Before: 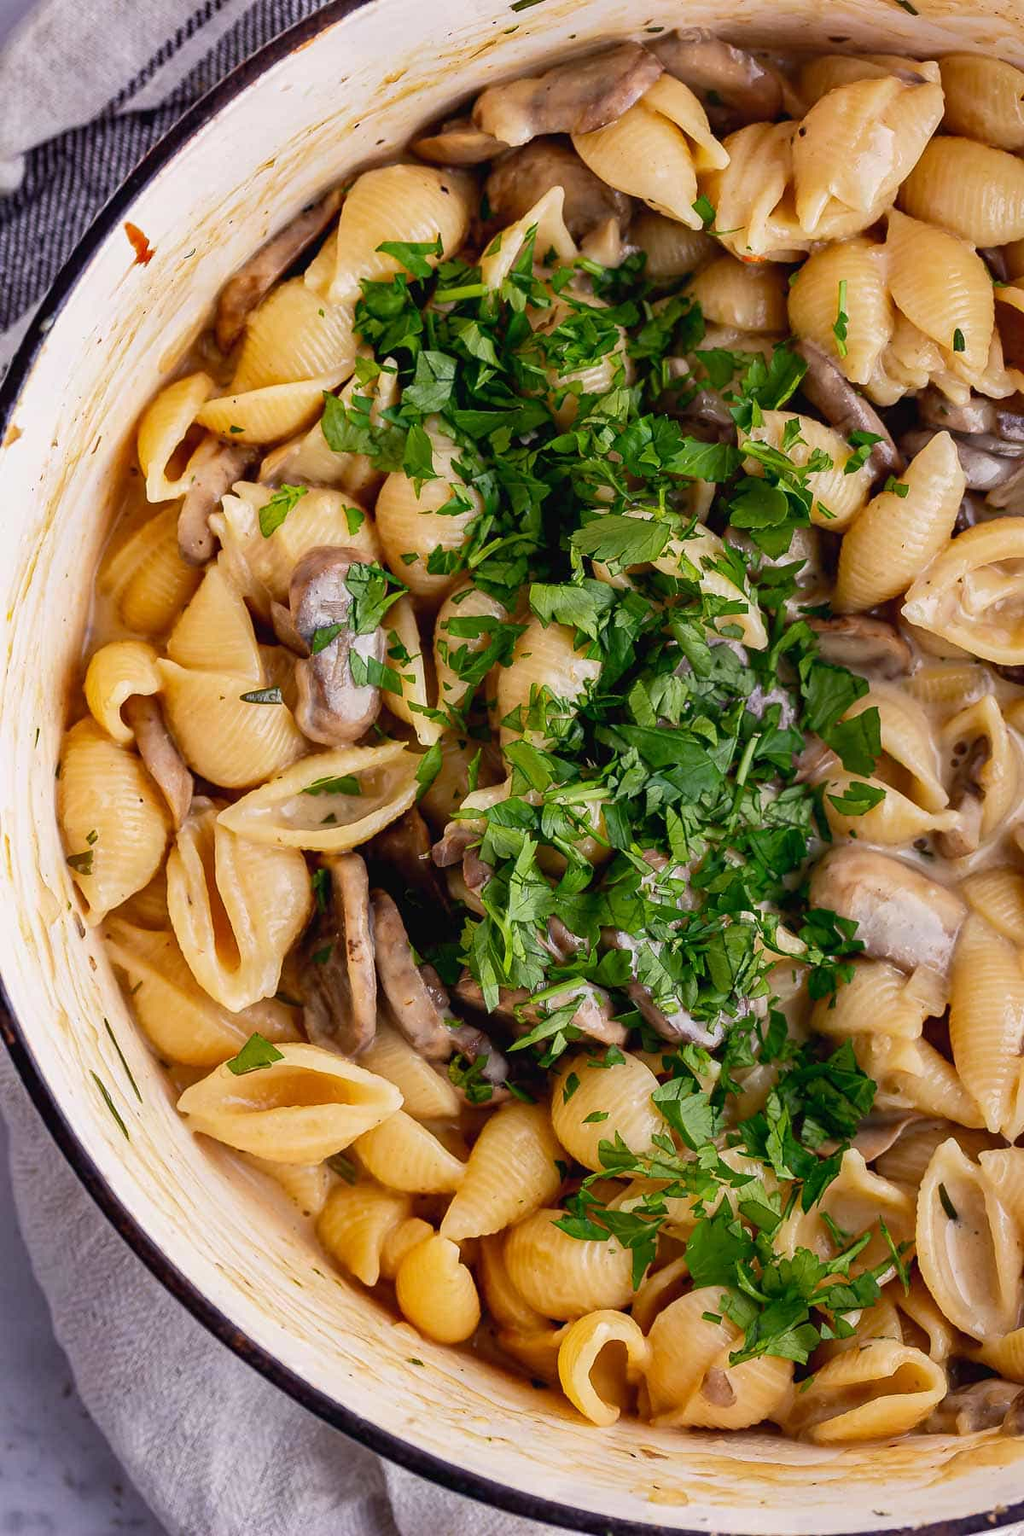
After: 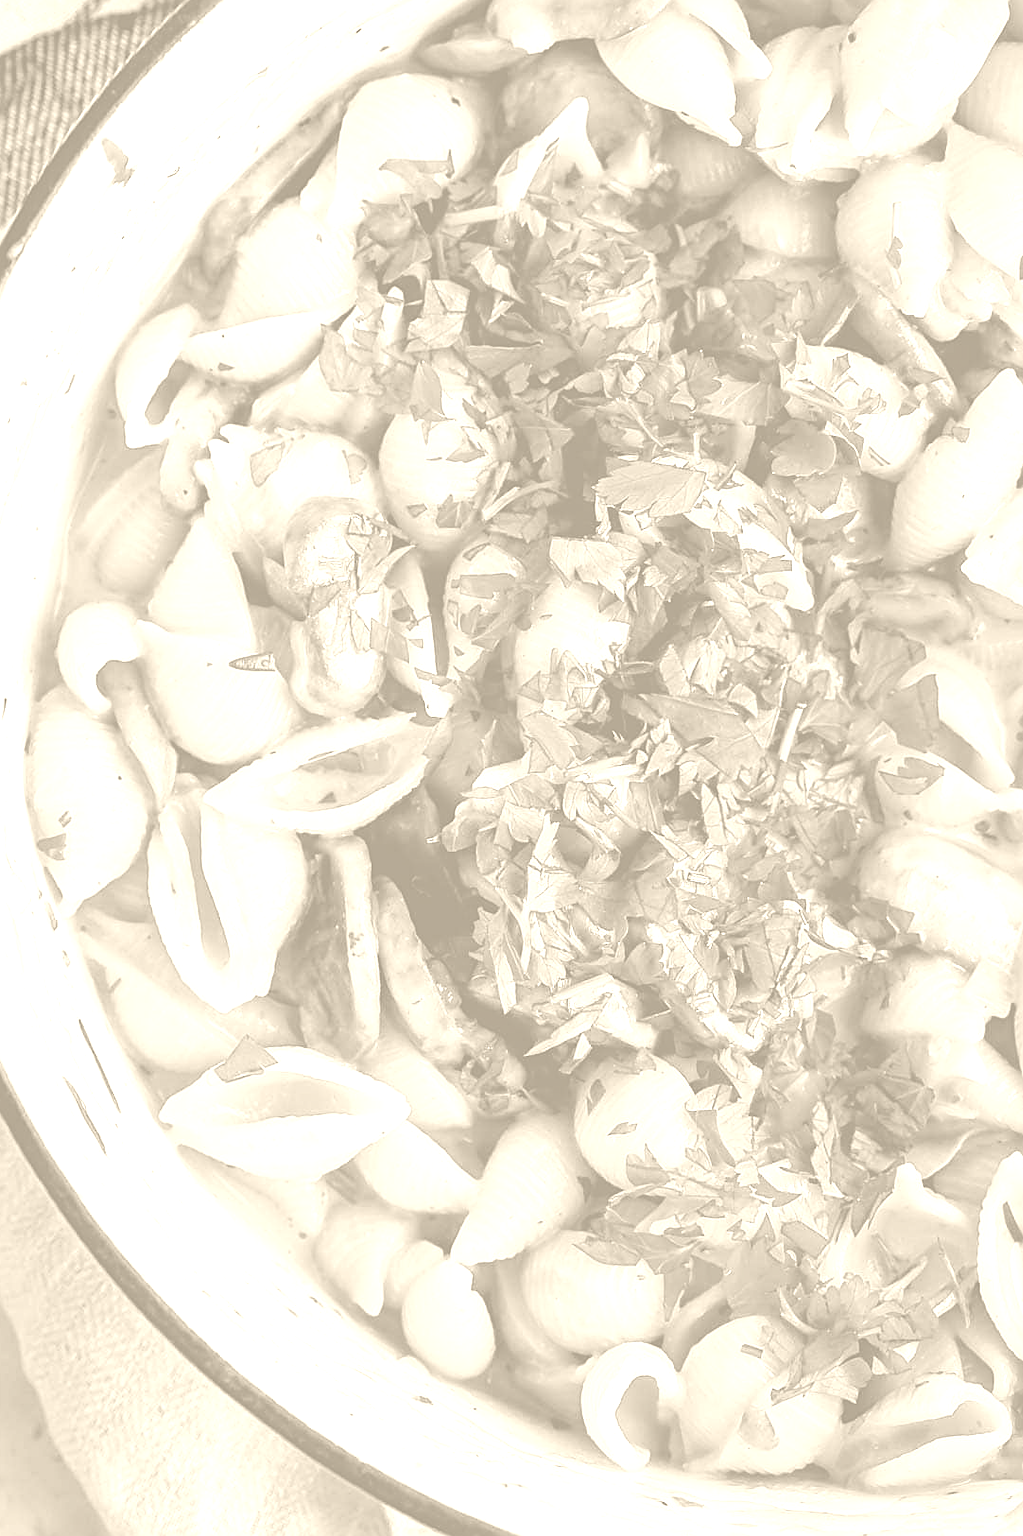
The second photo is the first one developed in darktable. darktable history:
color correction: highlights a* 2.75, highlights b* 5, shadows a* -2.04, shadows b* -4.84, saturation 0.8
white balance: red 0.926, green 1.003, blue 1.133
sharpen: on, module defaults
crop: left 3.305%, top 6.436%, right 6.389%, bottom 3.258%
colorize: hue 36°, saturation 71%, lightness 80.79%
